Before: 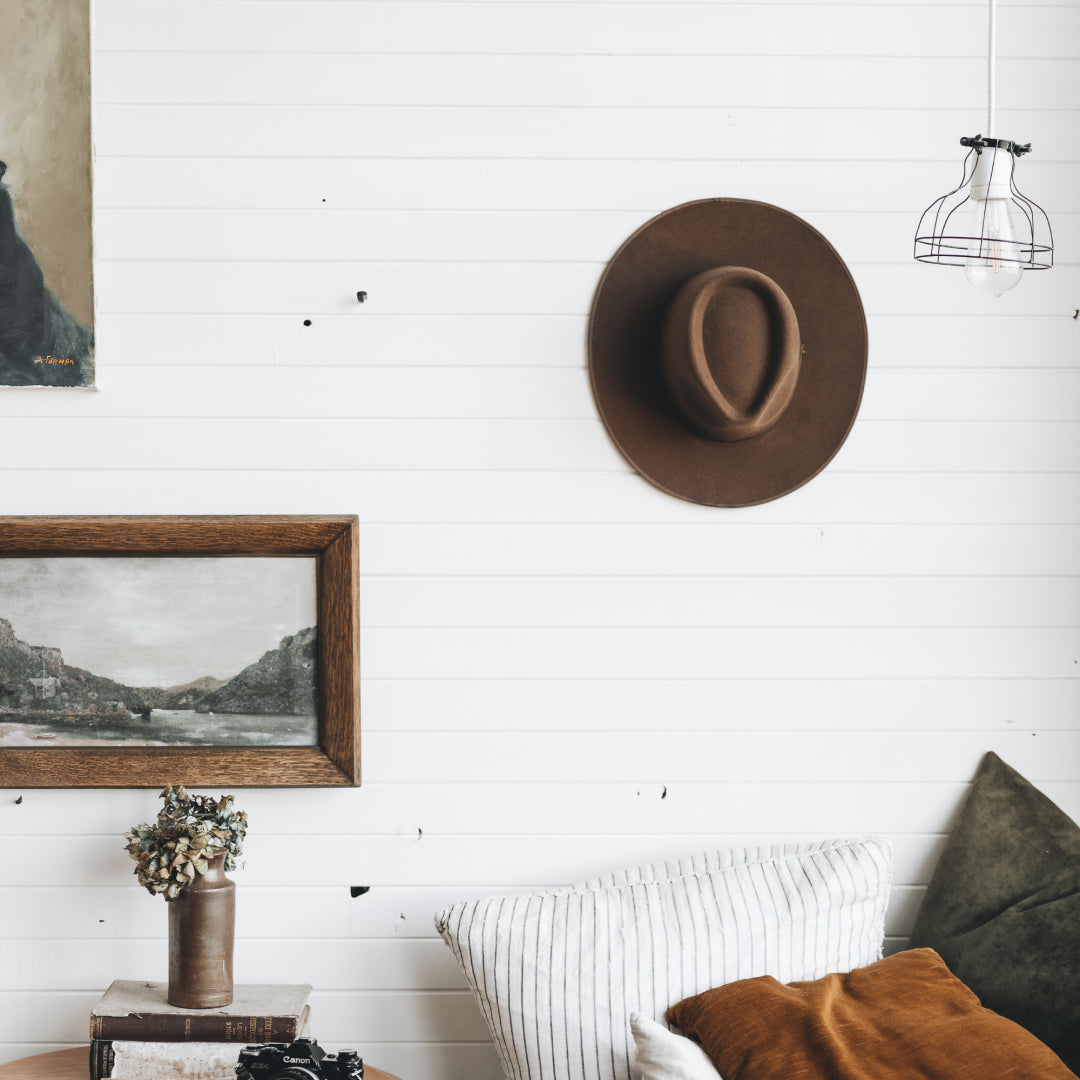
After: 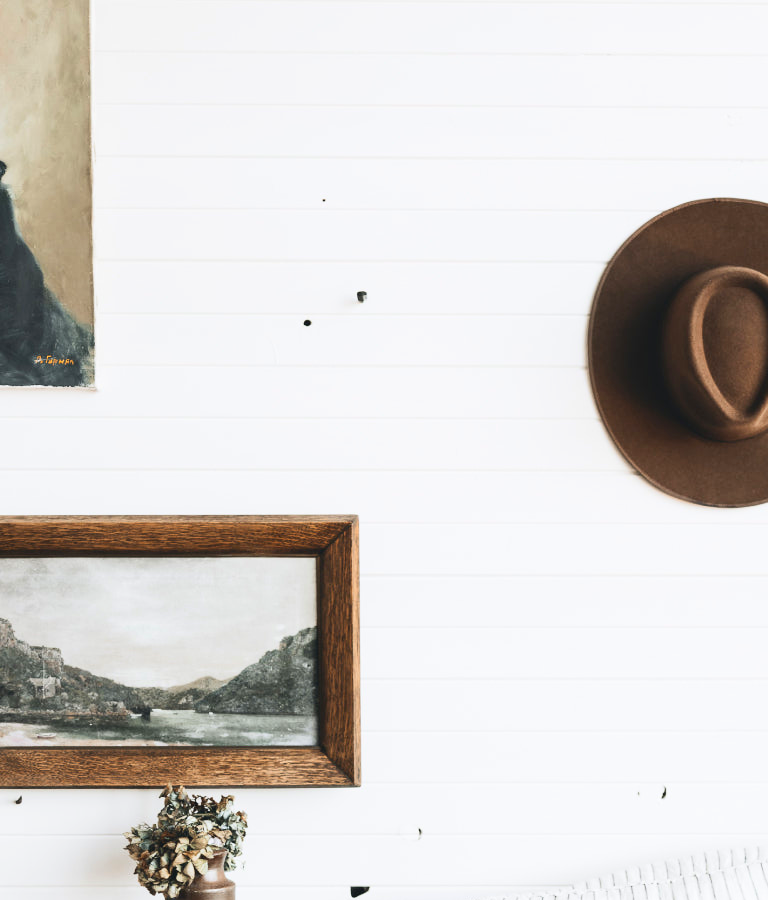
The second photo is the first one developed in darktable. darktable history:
crop: right 28.885%, bottom 16.626%
contrast brightness saturation: contrast 0.23, brightness 0.1, saturation 0.29
